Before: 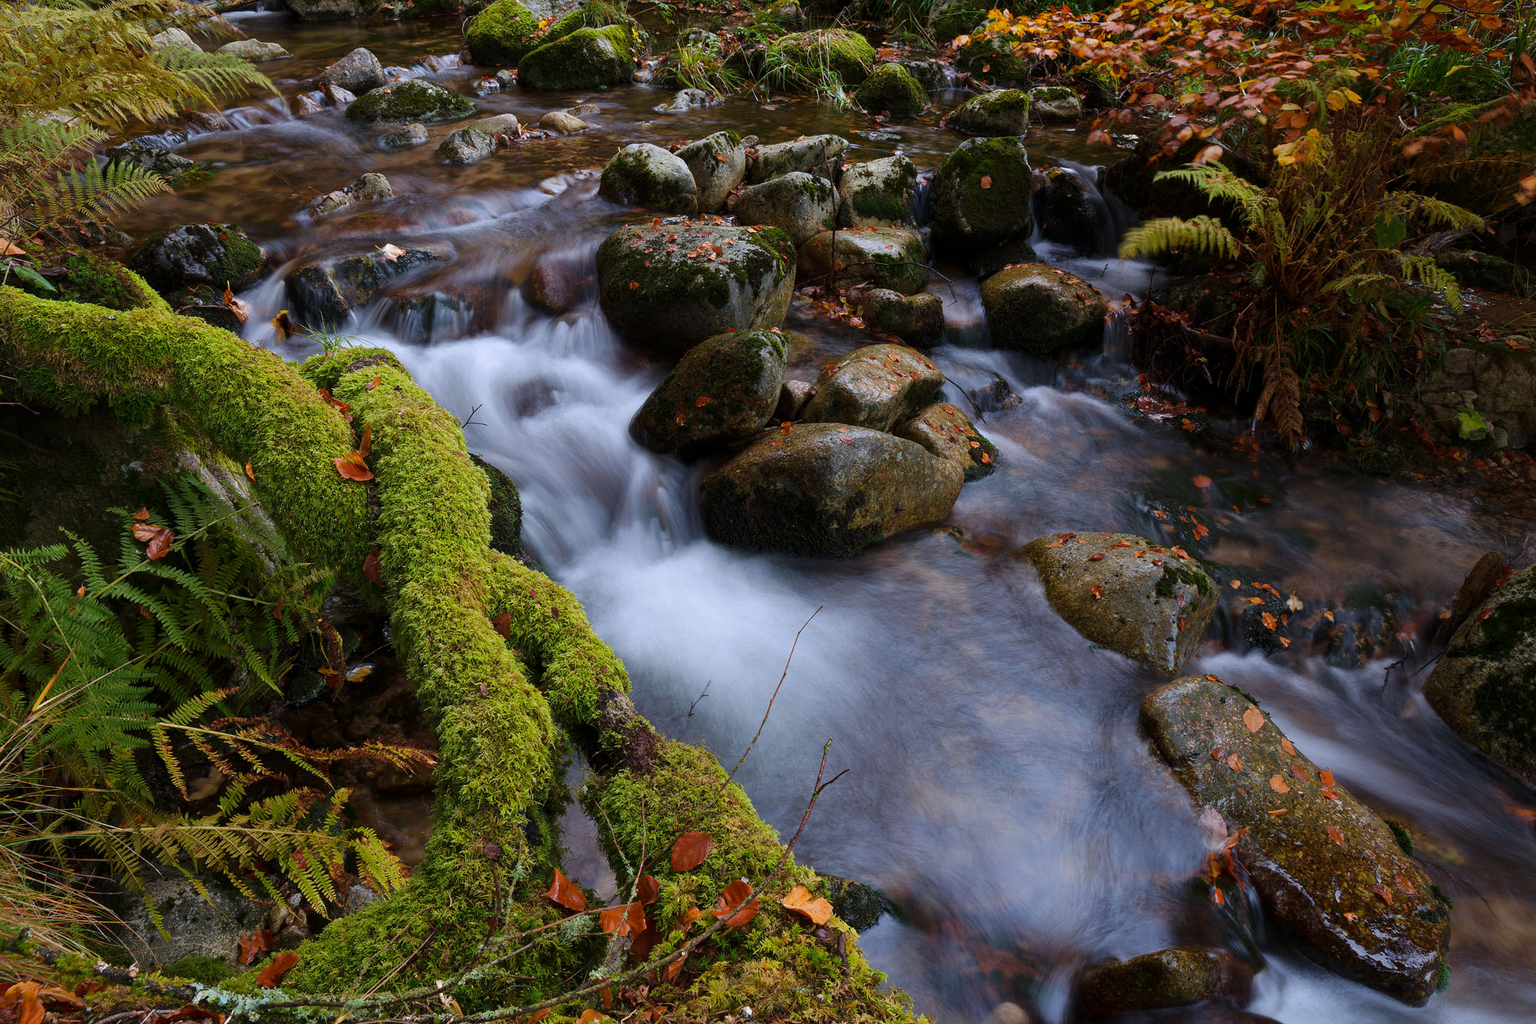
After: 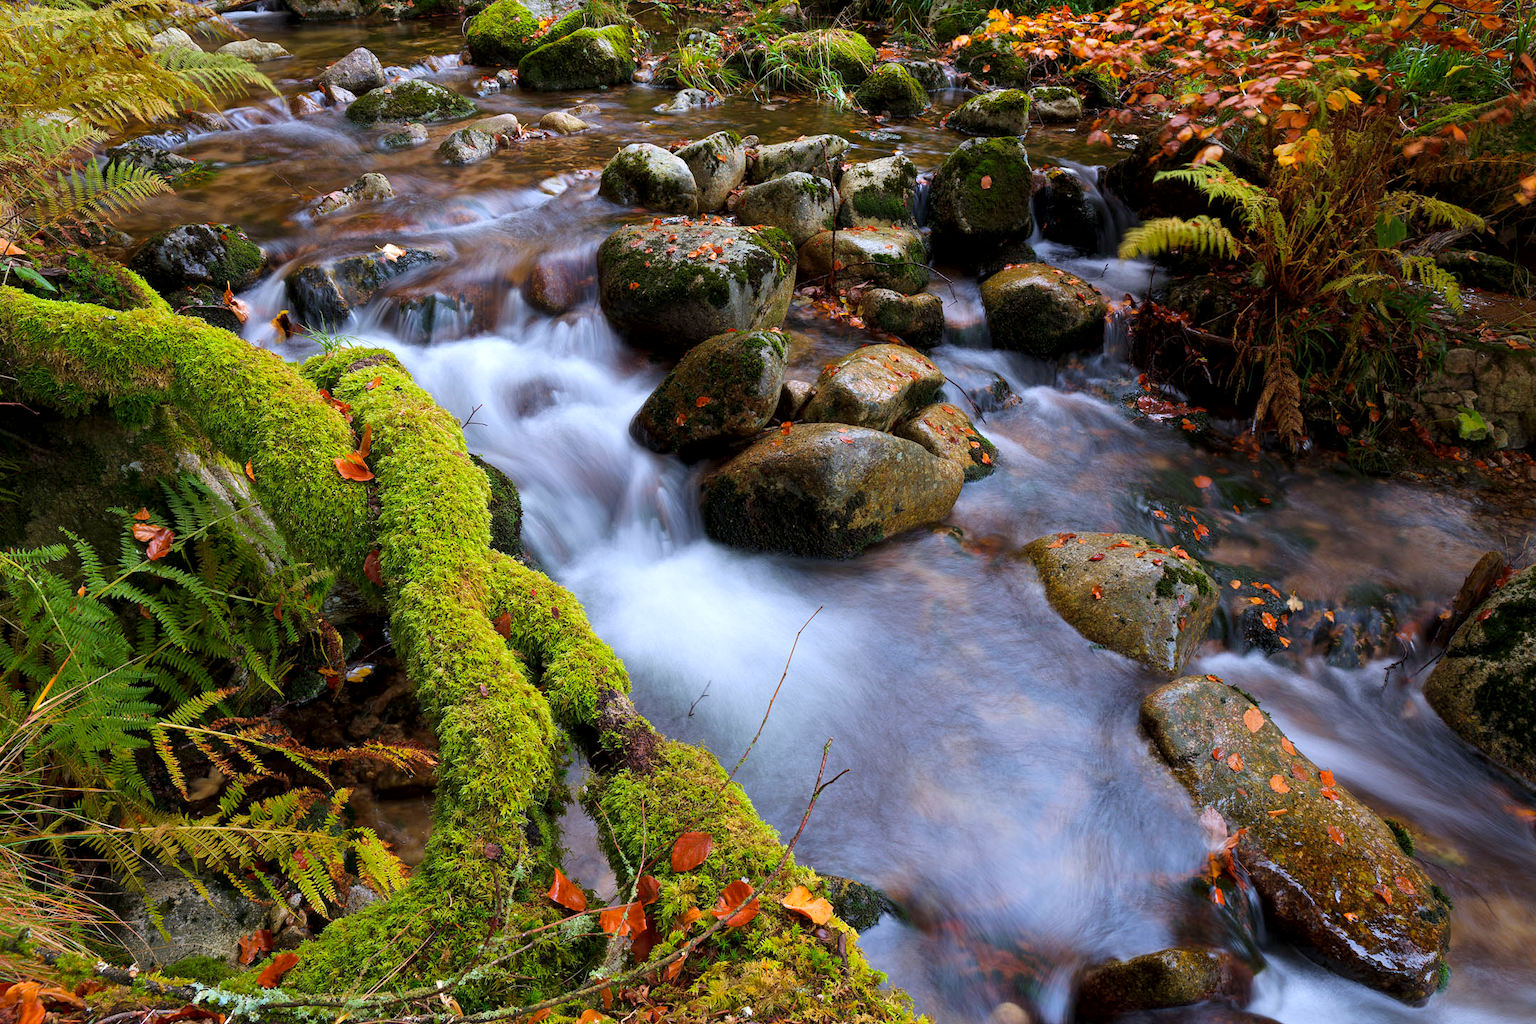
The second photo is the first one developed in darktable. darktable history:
exposure: black level correction 0.002, exposure 0.15 EV, compensate exposure bias true, compensate highlight preservation false
contrast brightness saturation: brightness 0.09, saturation 0.191
